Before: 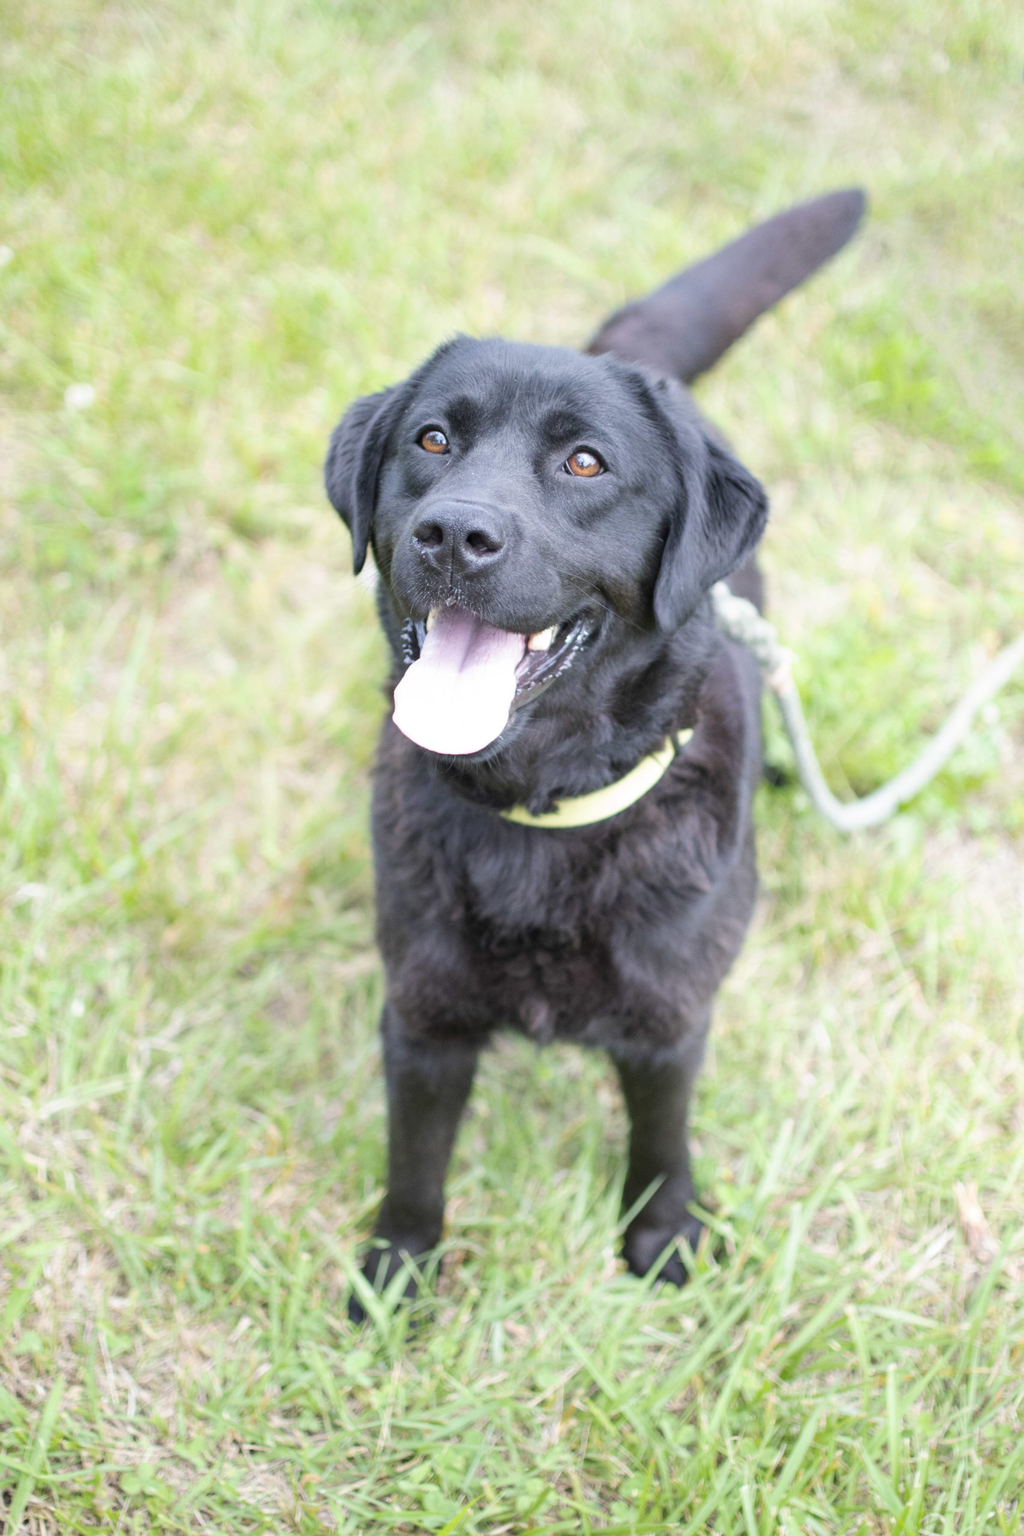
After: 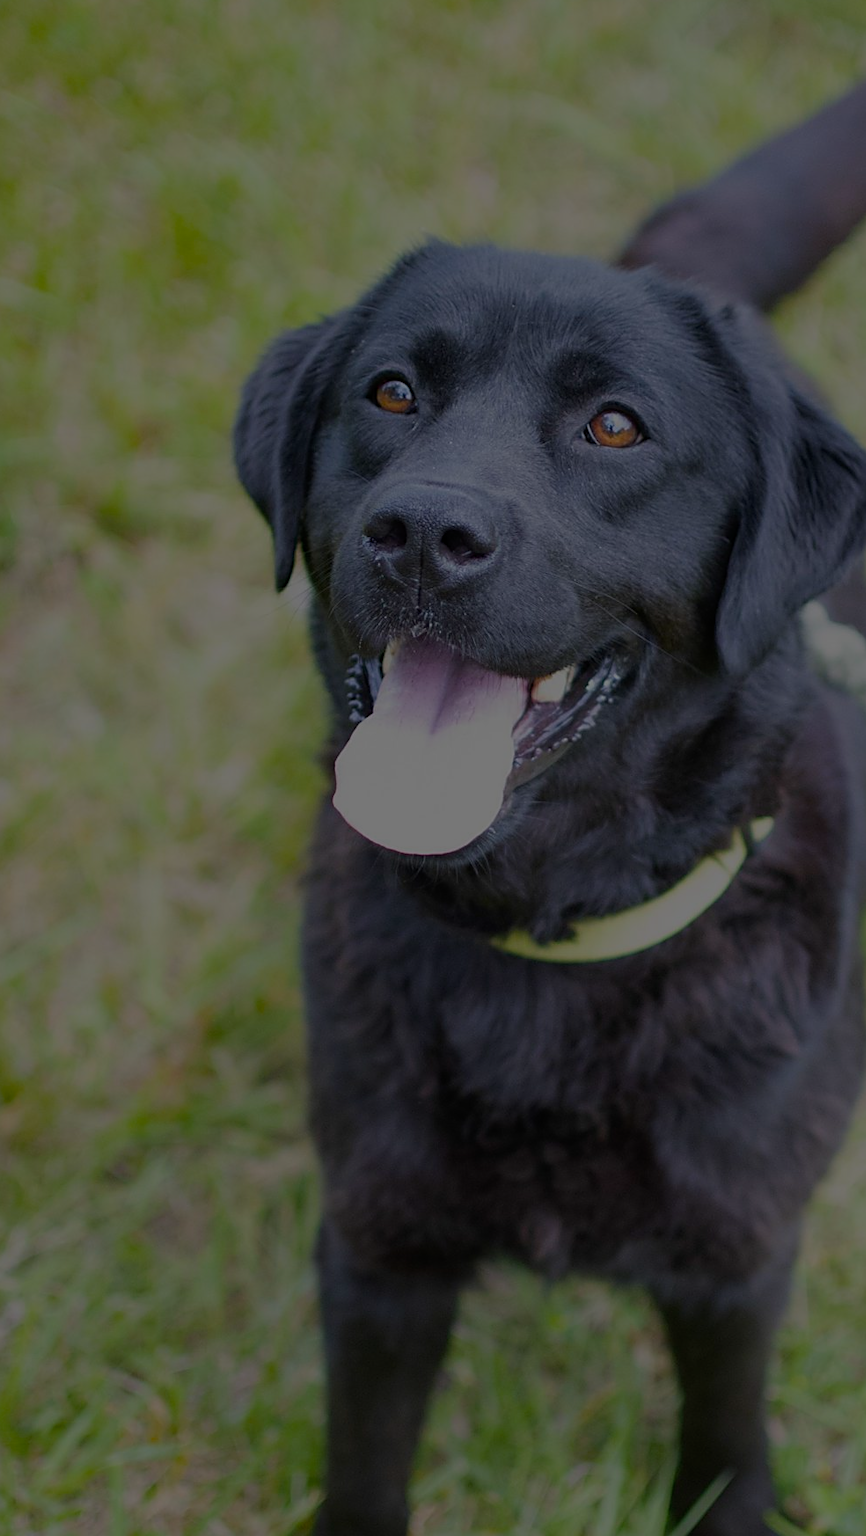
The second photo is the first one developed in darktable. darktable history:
crop: left 16.202%, top 11.208%, right 26.045%, bottom 20.557%
color balance rgb: perceptual saturation grading › global saturation 20%, perceptual saturation grading › highlights -25%, perceptual saturation grading › shadows 50%
sharpen: on, module defaults
exposure: exposure -2.446 EV, compensate highlight preservation false
